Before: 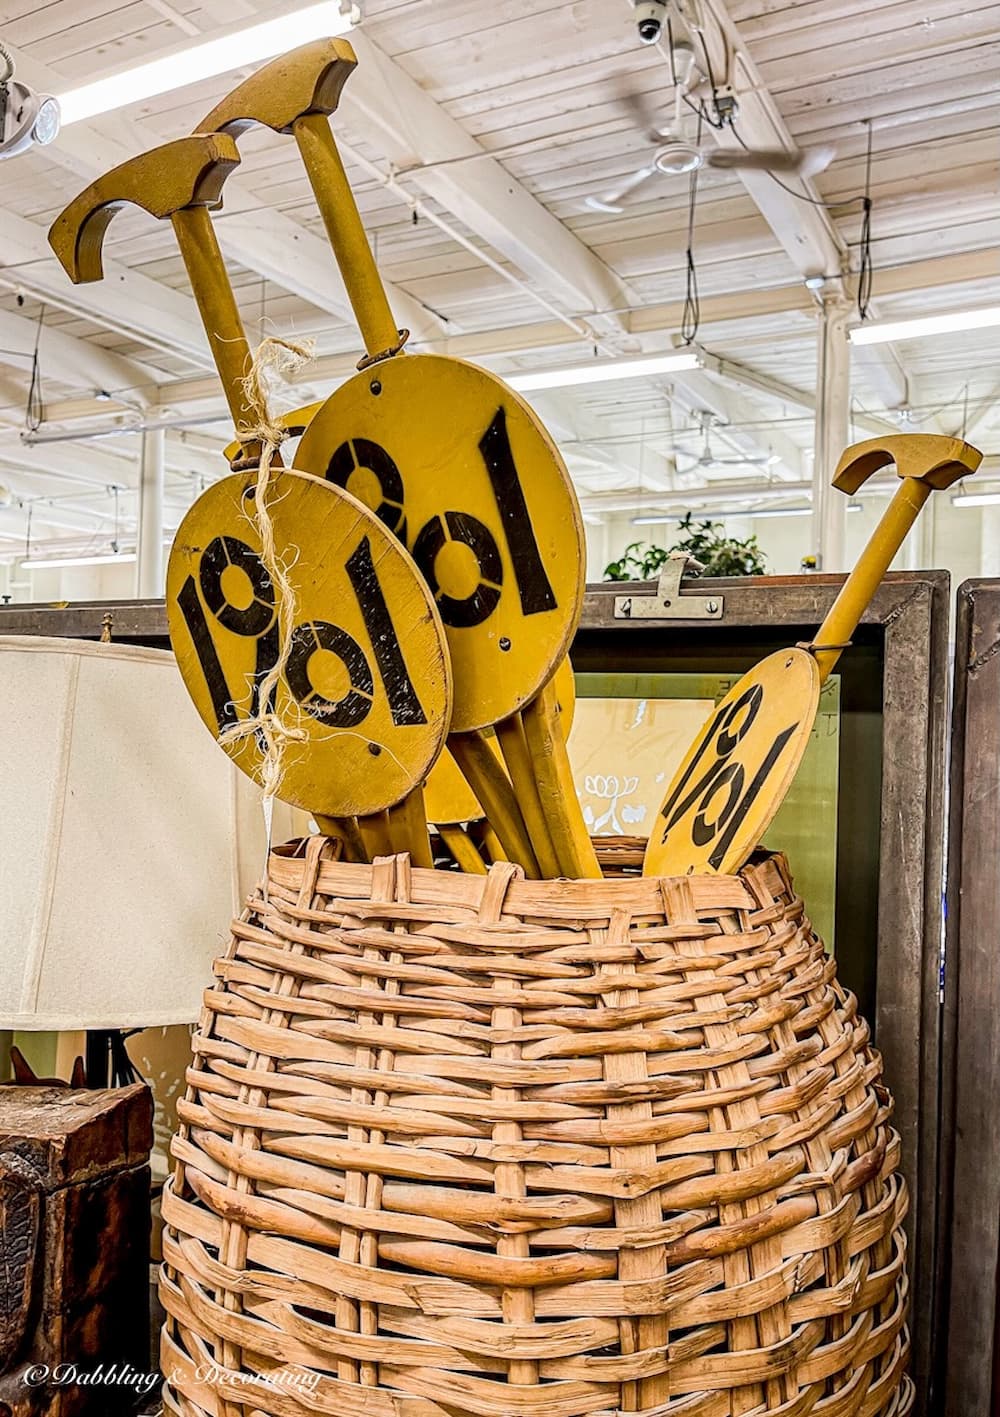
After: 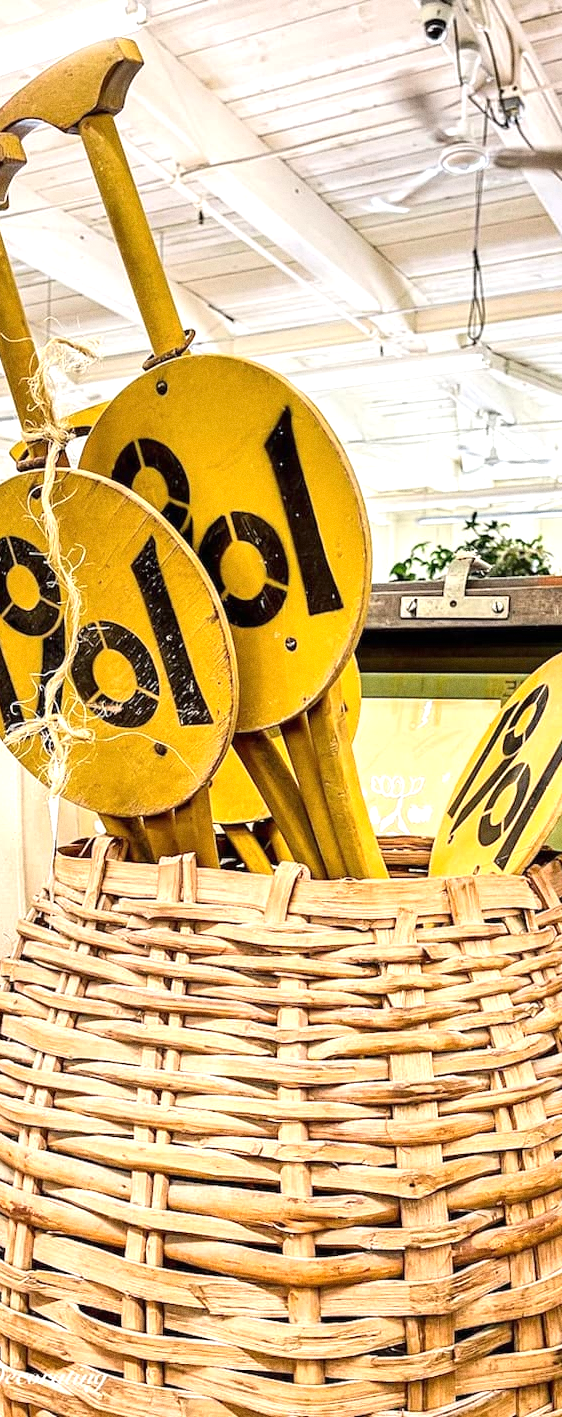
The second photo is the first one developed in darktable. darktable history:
grain: coarseness 0.47 ISO
exposure: black level correction 0, exposure 0.7 EV, compensate highlight preservation false
crop: left 21.496%, right 22.254%
